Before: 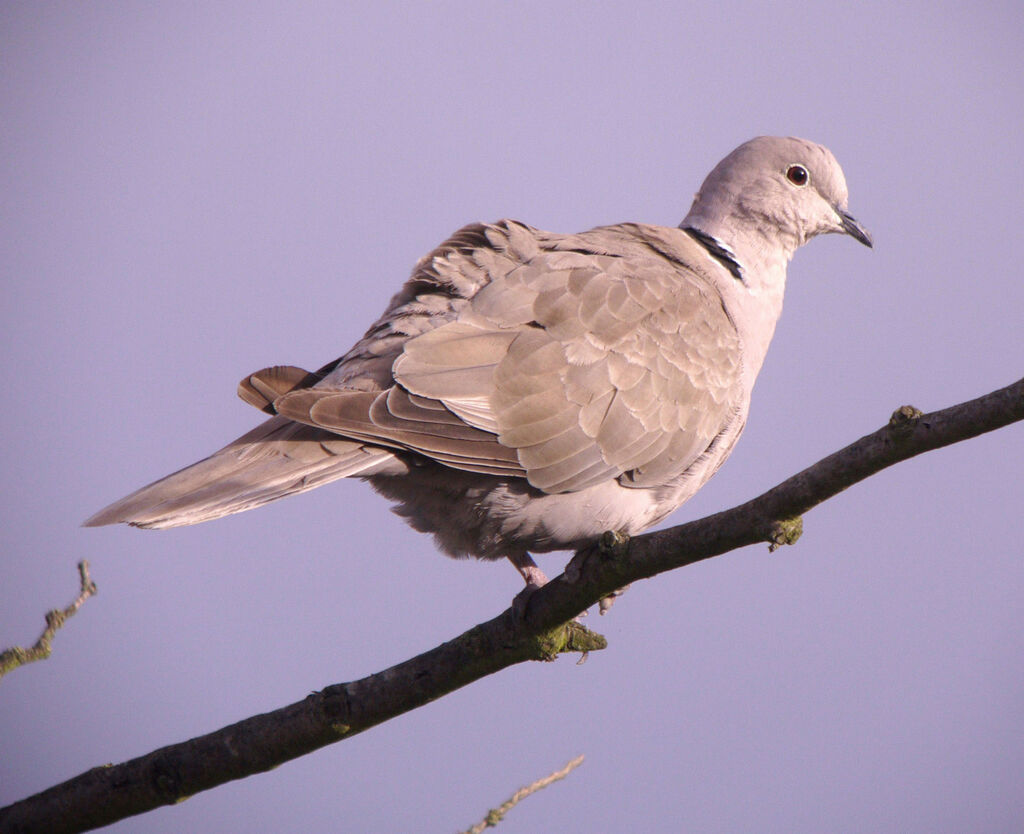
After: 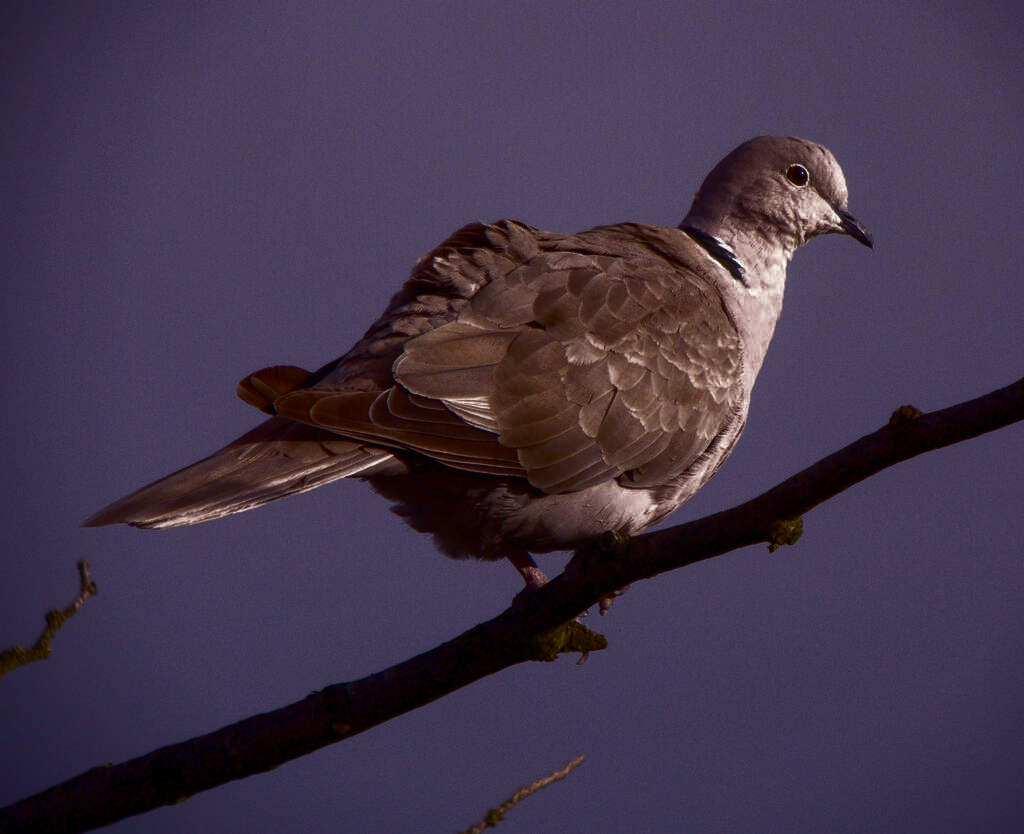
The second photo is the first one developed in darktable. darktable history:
tone curve: curves: ch0 [(0, 0) (0.765, 0.349) (1, 1)], color space Lab, independent channels, preserve colors none
local contrast: on, module defaults
